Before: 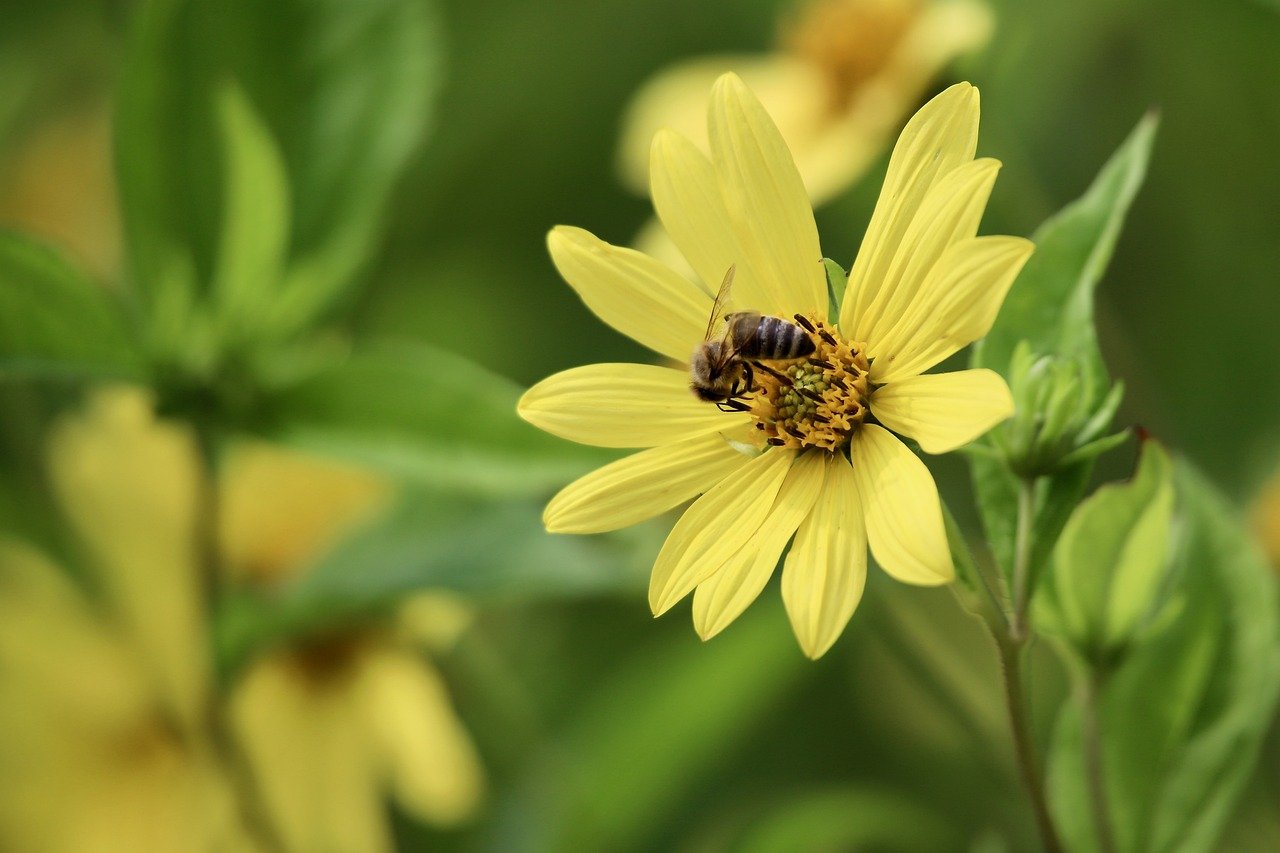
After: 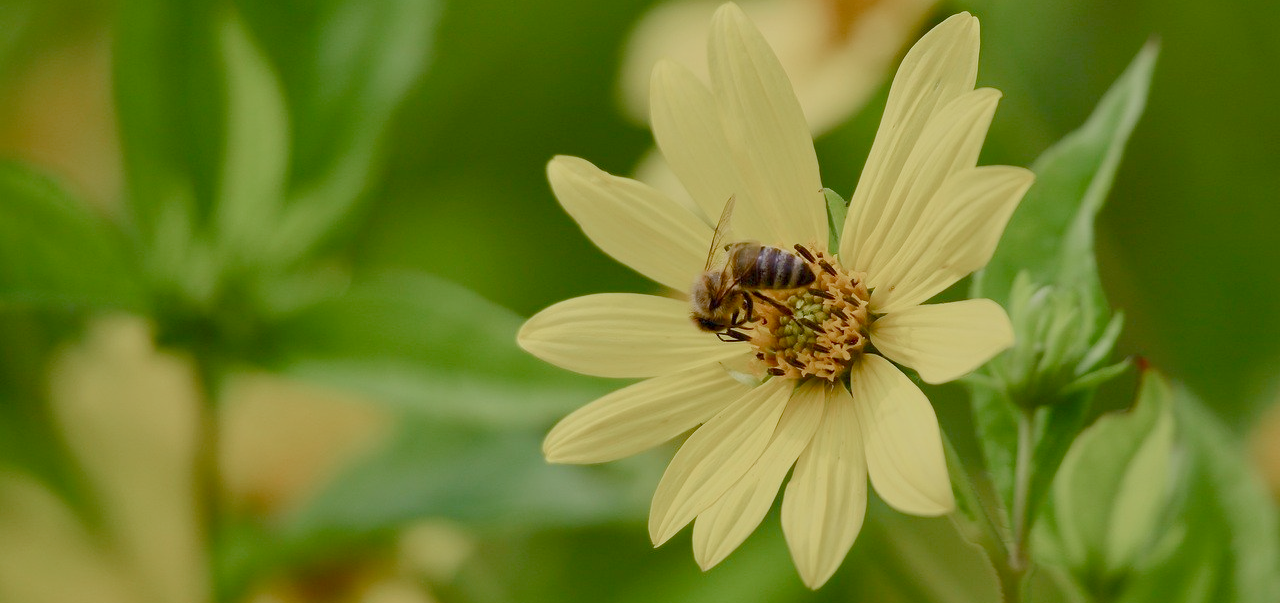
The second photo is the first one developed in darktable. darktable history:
color balance rgb: shadows lift › chroma 1%, shadows lift › hue 113°, highlights gain › chroma 0.2%, highlights gain › hue 333°, perceptual saturation grading › global saturation 20%, perceptual saturation grading › highlights -50%, perceptual saturation grading › shadows 25%, contrast -30%
crop and rotate: top 8.293%, bottom 20.996%
exposure: compensate highlight preservation false
